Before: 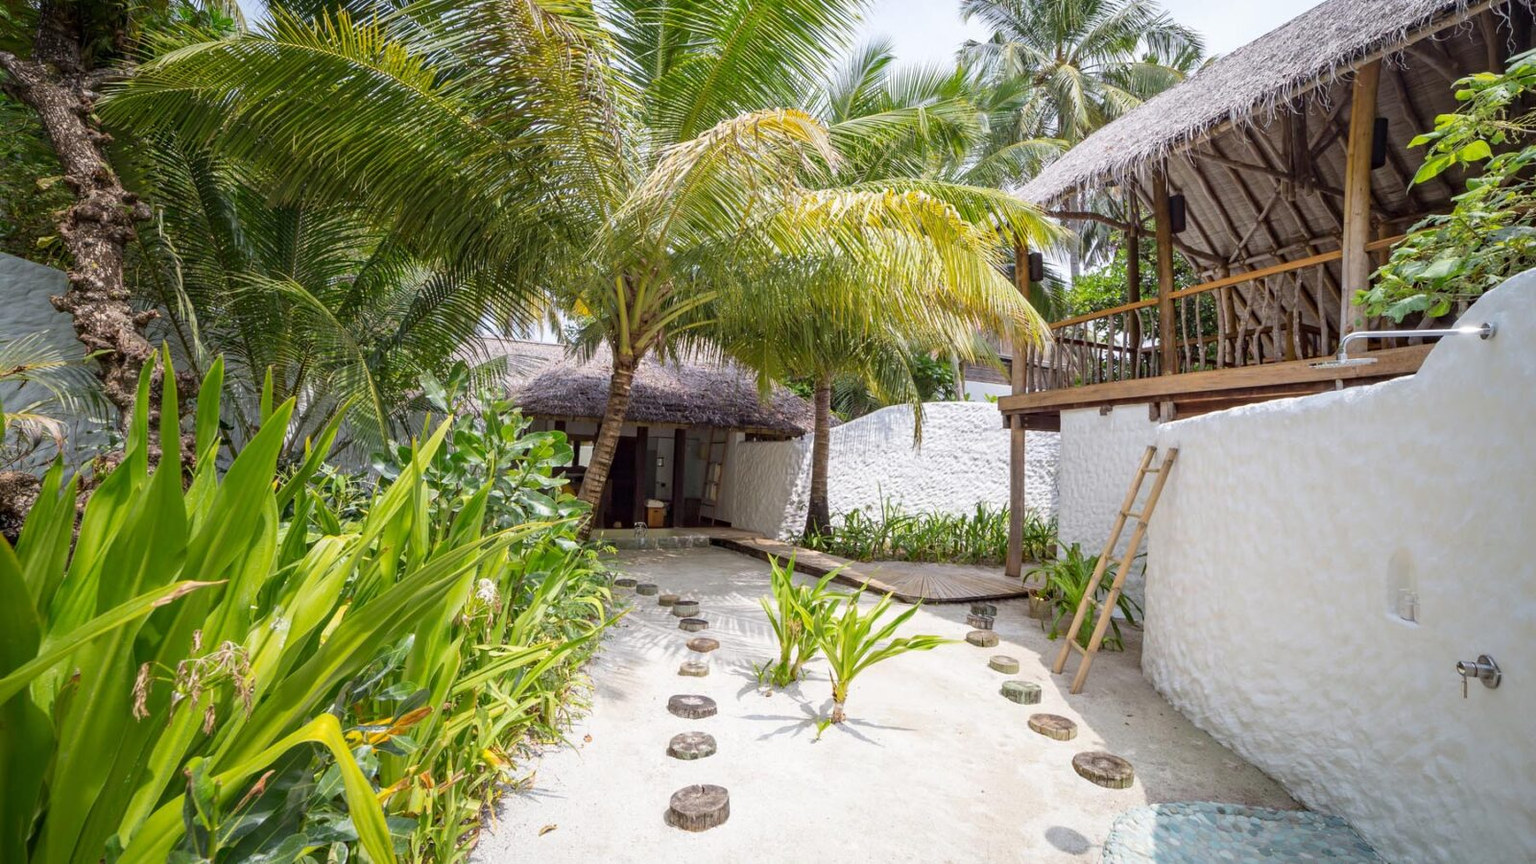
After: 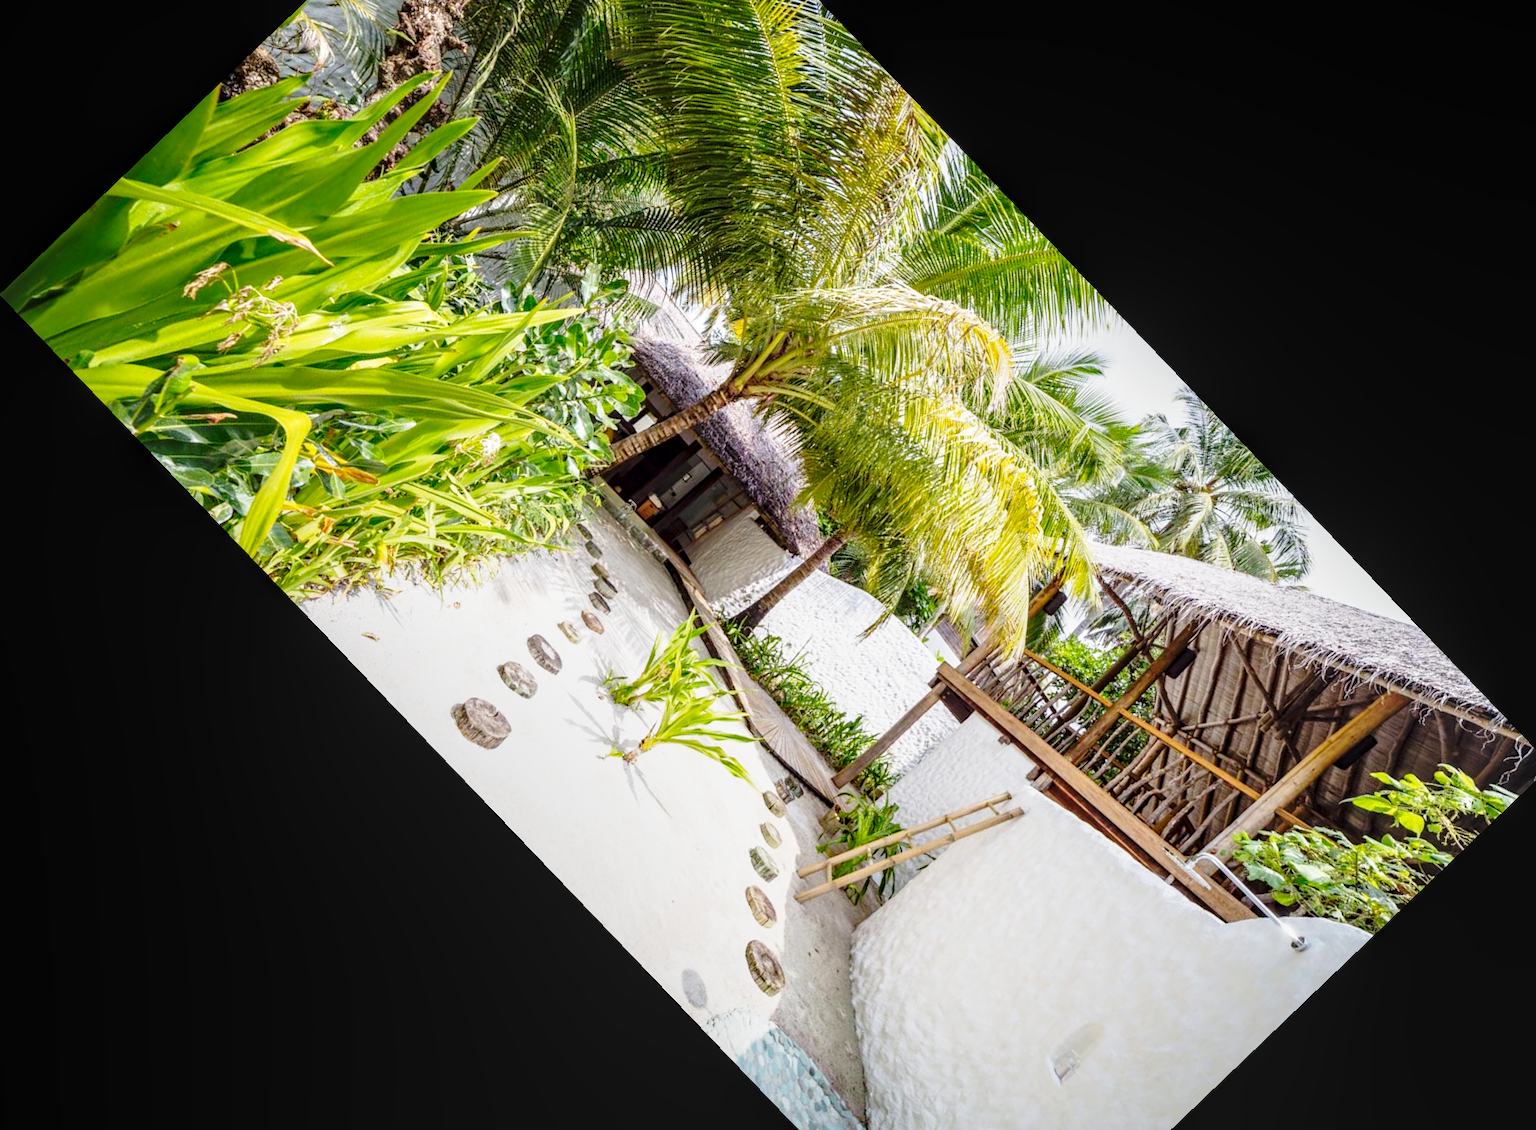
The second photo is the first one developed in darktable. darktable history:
crop and rotate: angle -46.26°, top 16.234%, right 0.912%, bottom 11.704%
base curve: curves: ch0 [(0, 0) (0.036, 0.037) (0.121, 0.228) (0.46, 0.76) (0.859, 0.983) (1, 1)], preserve colors none
local contrast: on, module defaults
